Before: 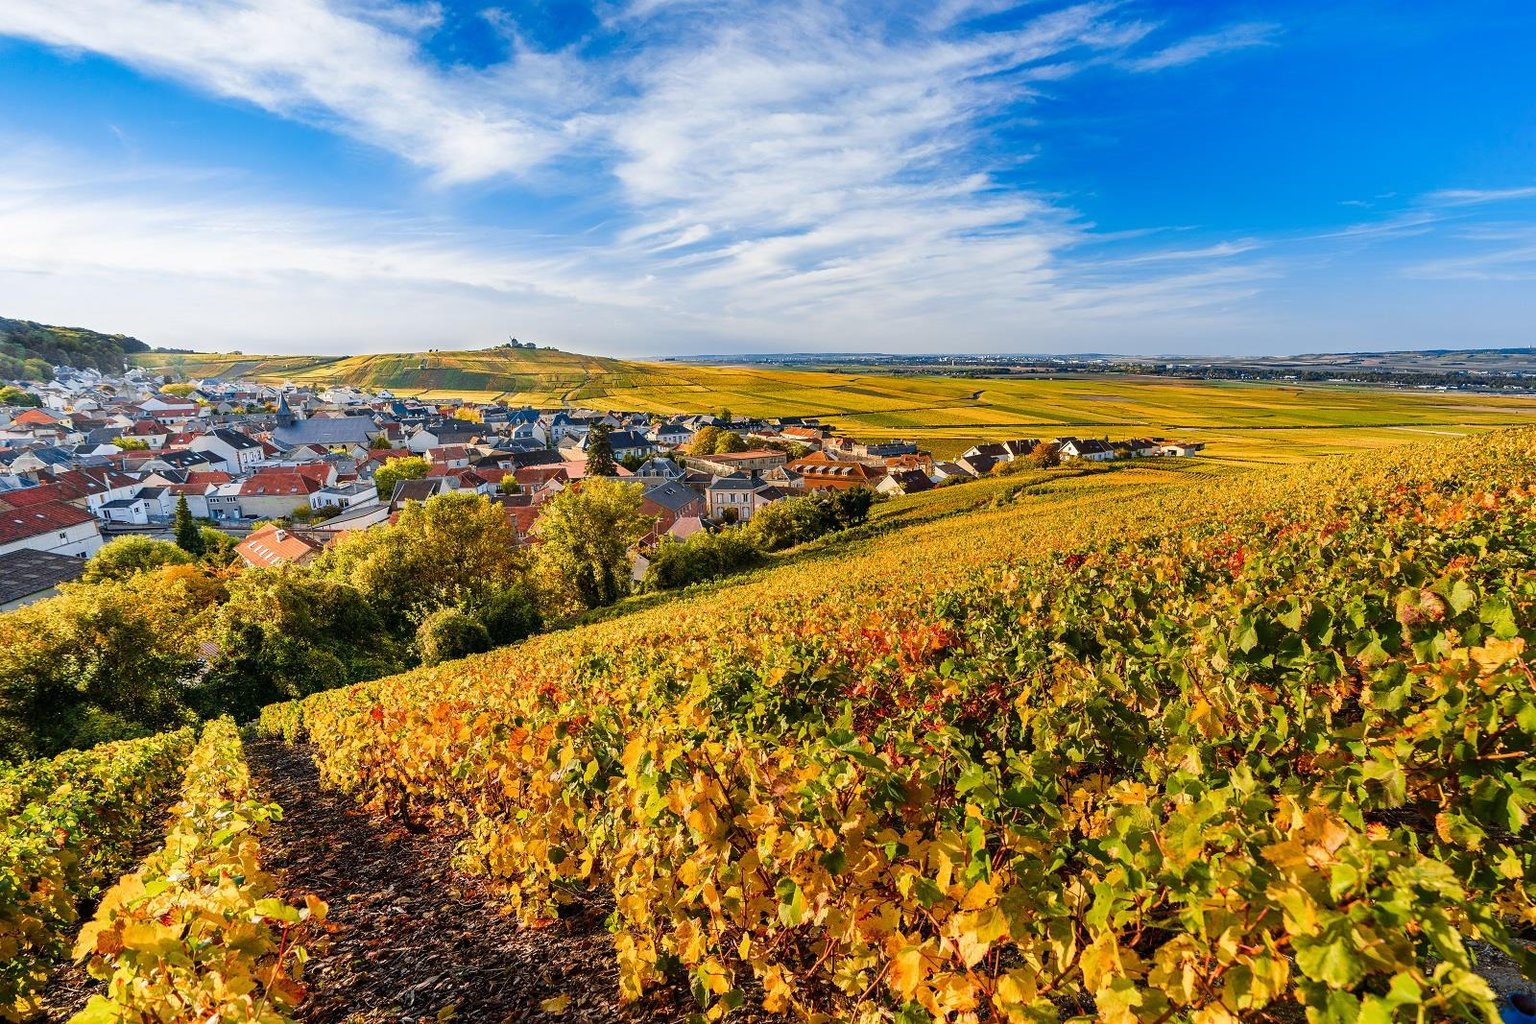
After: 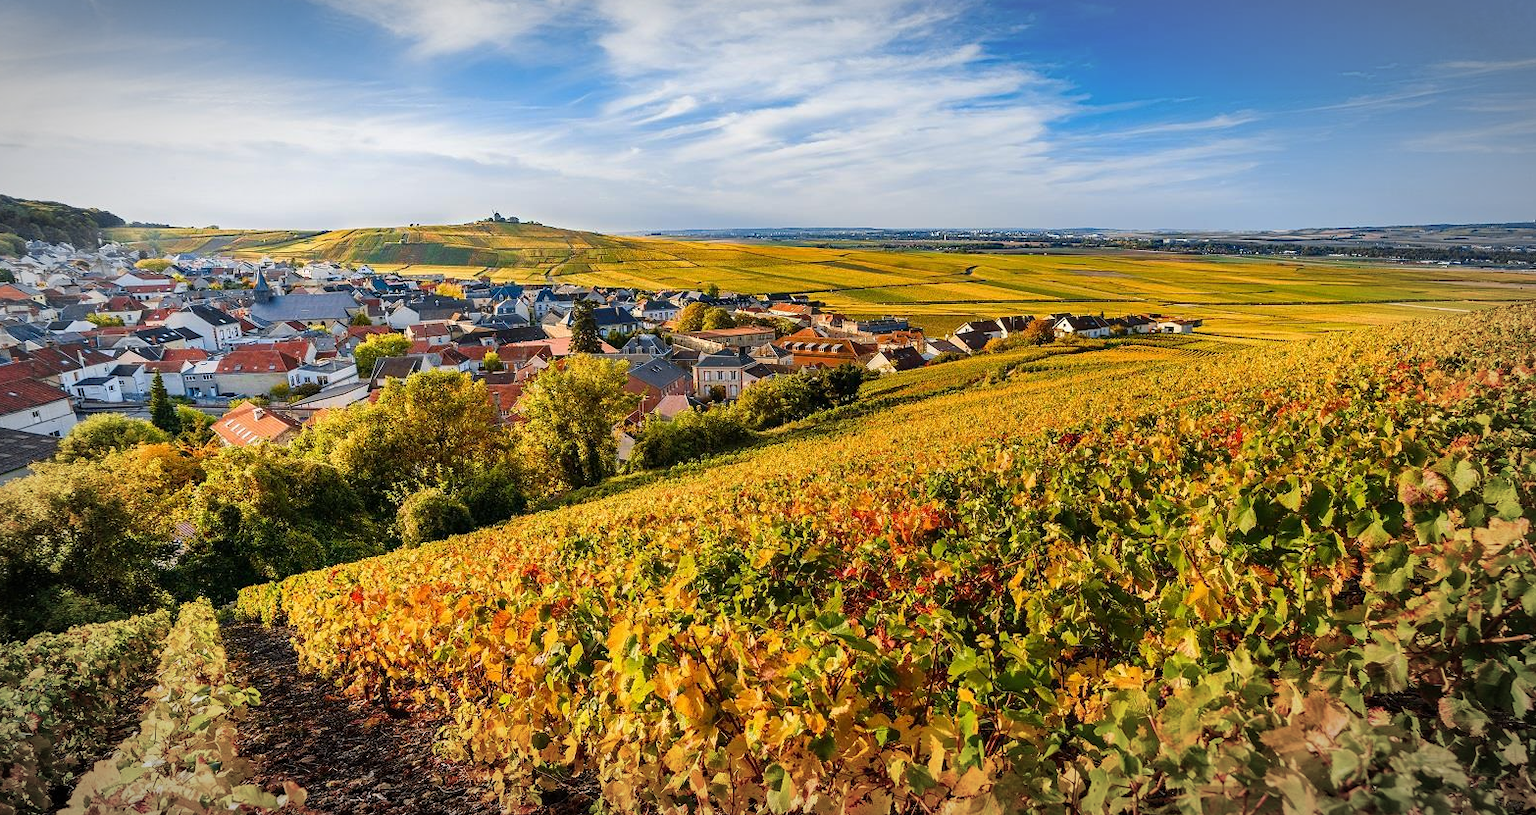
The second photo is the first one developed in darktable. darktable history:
vignetting: automatic ratio true
crop and rotate: left 1.814%, top 12.818%, right 0.25%, bottom 9.225%
